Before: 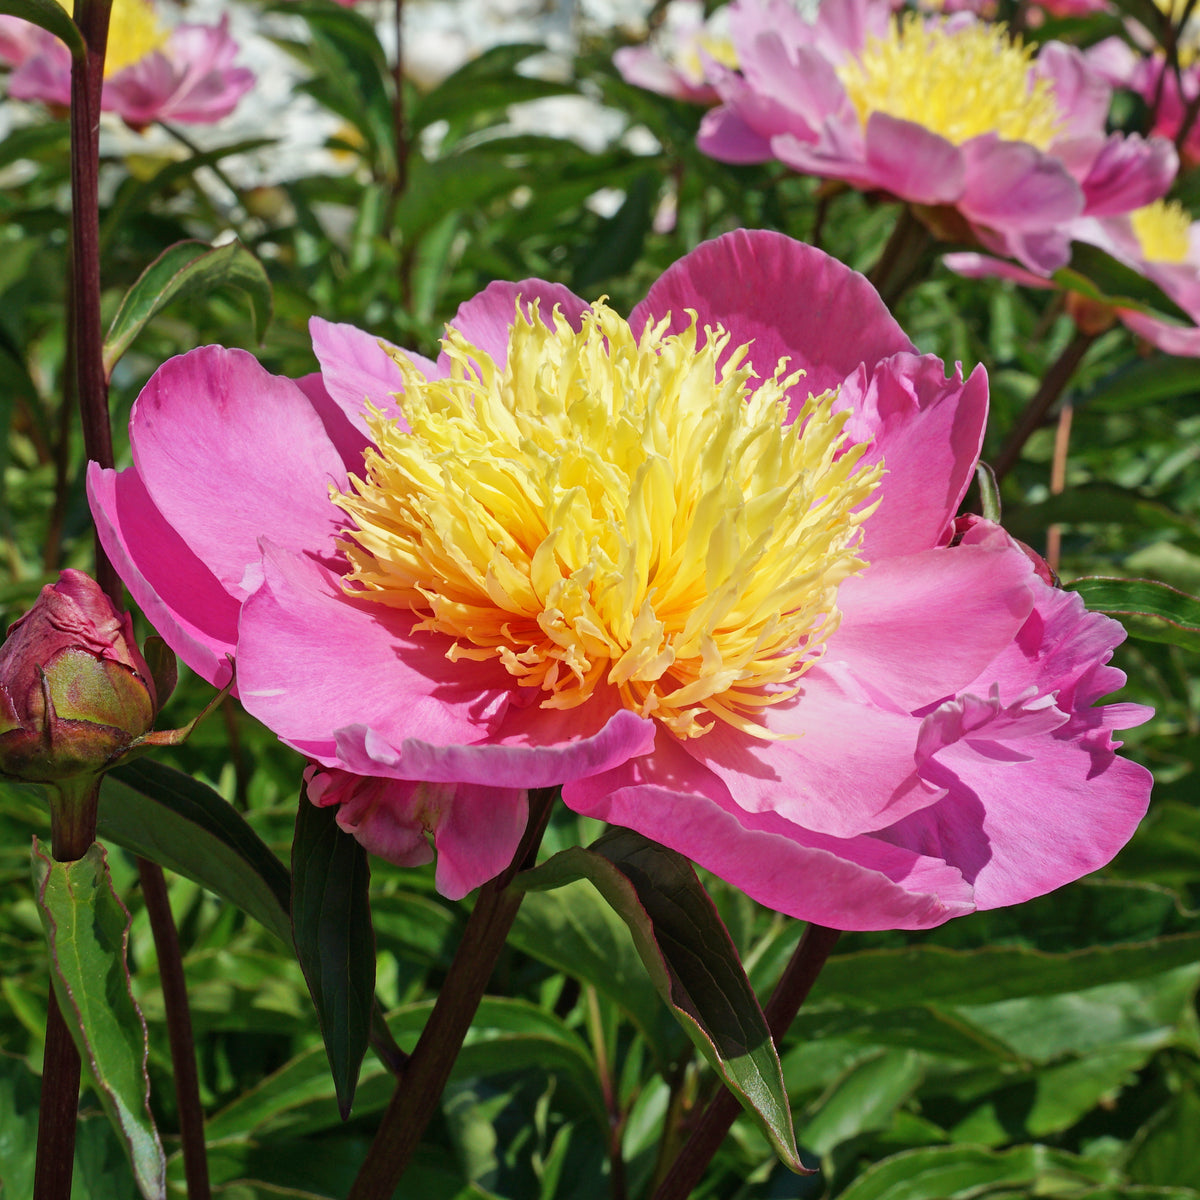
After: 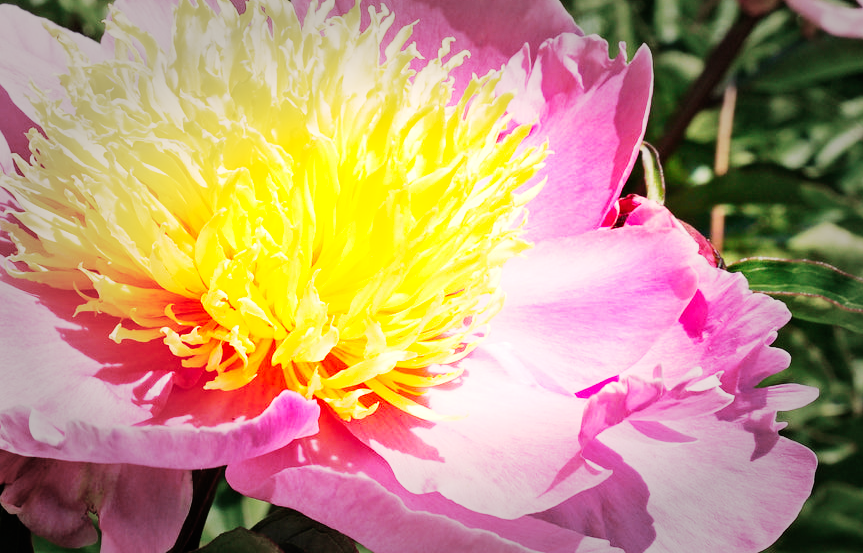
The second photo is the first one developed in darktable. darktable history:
base curve: curves: ch0 [(0, 0) (0, 0.001) (0.001, 0.001) (0.004, 0.002) (0.007, 0.004) (0.015, 0.013) (0.033, 0.045) (0.052, 0.096) (0.075, 0.17) (0.099, 0.241) (0.163, 0.42) (0.219, 0.55) (0.259, 0.616) (0.327, 0.722) (0.365, 0.765) (0.522, 0.873) (0.547, 0.881) (0.689, 0.919) (0.826, 0.952) (1, 1)], preserve colors none
color balance rgb: linear chroma grading › global chroma 14.34%, perceptual saturation grading › global saturation -0.024%, perceptual brilliance grading › global brilliance -5.779%, perceptual brilliance grading › highlights 24.692%, perceptual brilliance grading › mid-tones 7.244%, perceptual brilliance grading › shadows -4.877%, global vibrance 20%
vignetting: fall-off start 48.75%, automatic ratio true, width/height ratio 1.288
color correction: highlights a* 3.92, highlights b* 5.07
crop and rotate: left 28.03%, top 26.594%, bottom 27.308%
